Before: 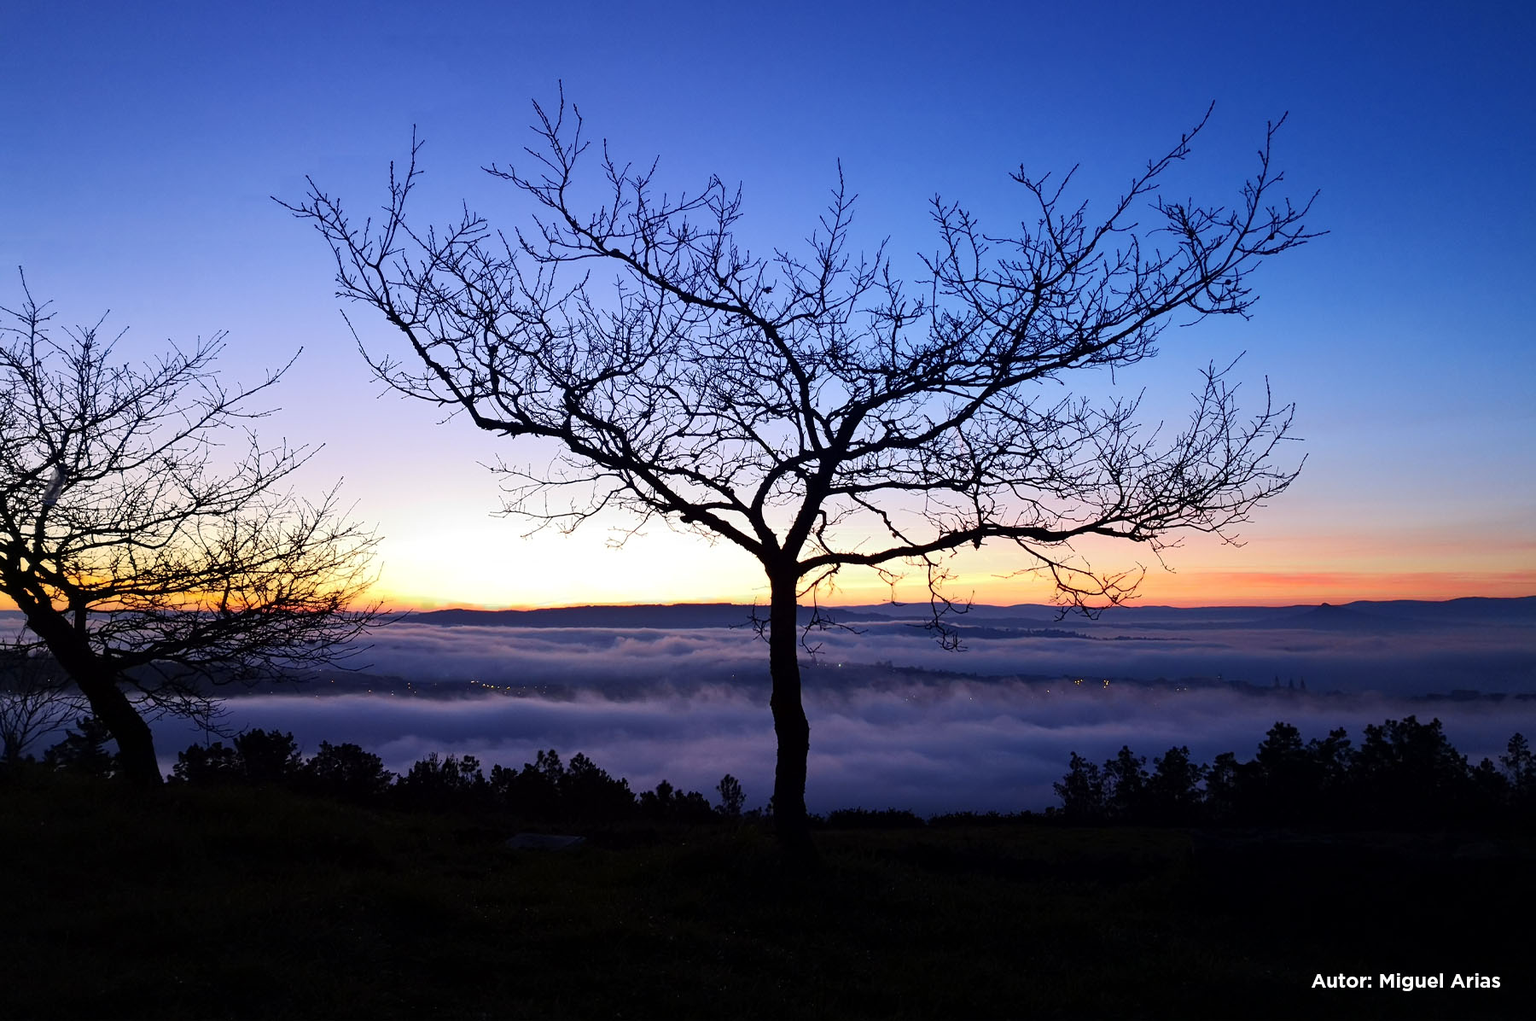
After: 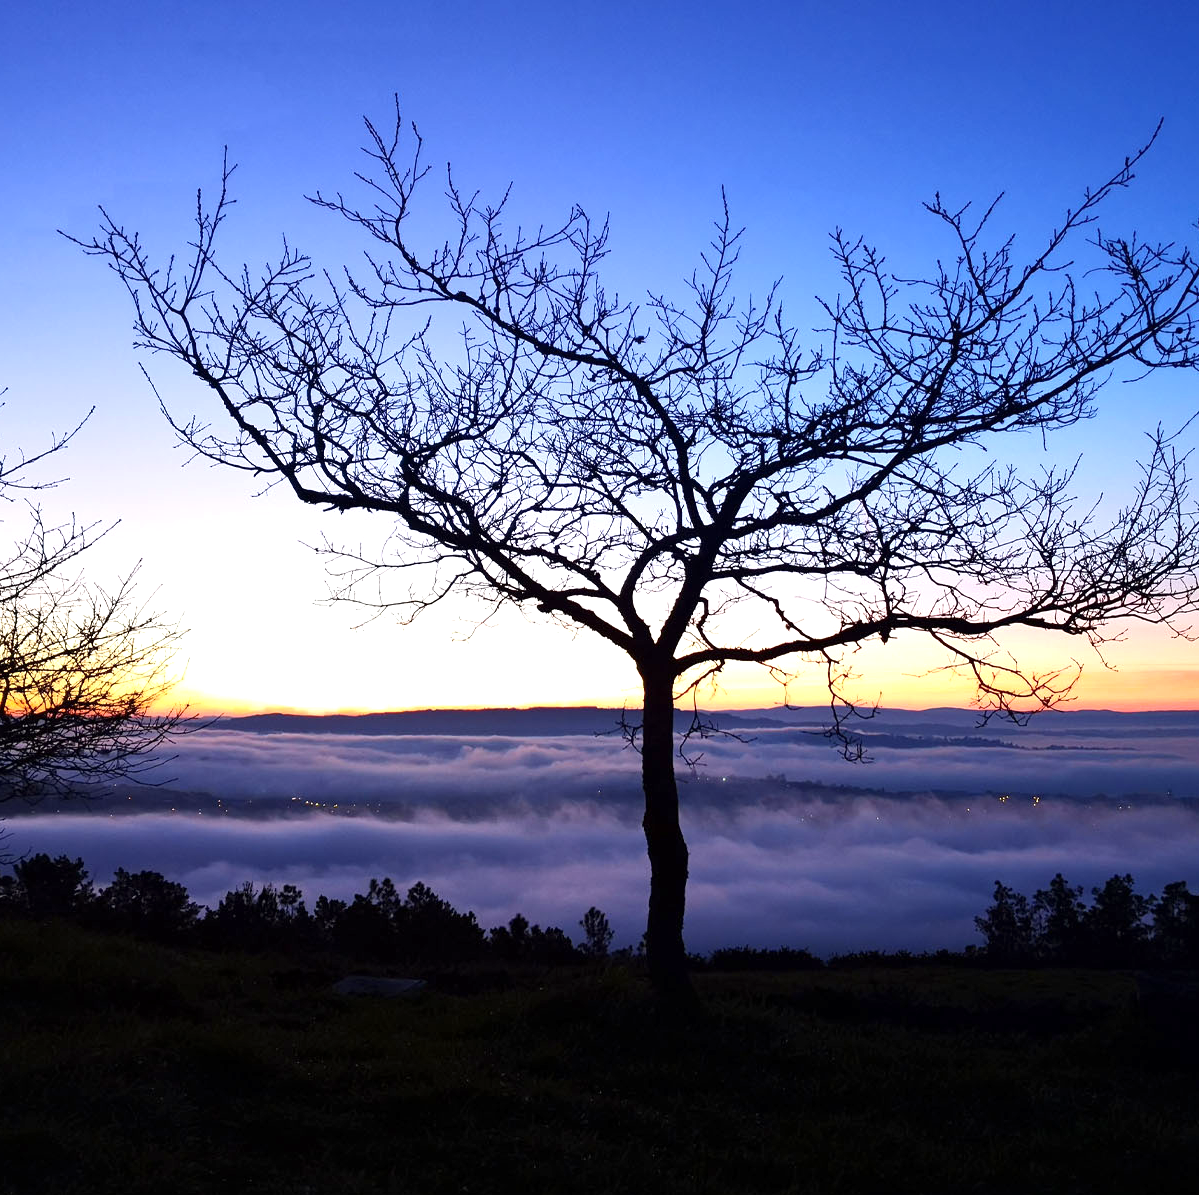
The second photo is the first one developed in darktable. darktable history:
crop and rotate: left 14.47%, right 18.916%
exposure: exposure 0.6 EV, compensate highlight preservation false
